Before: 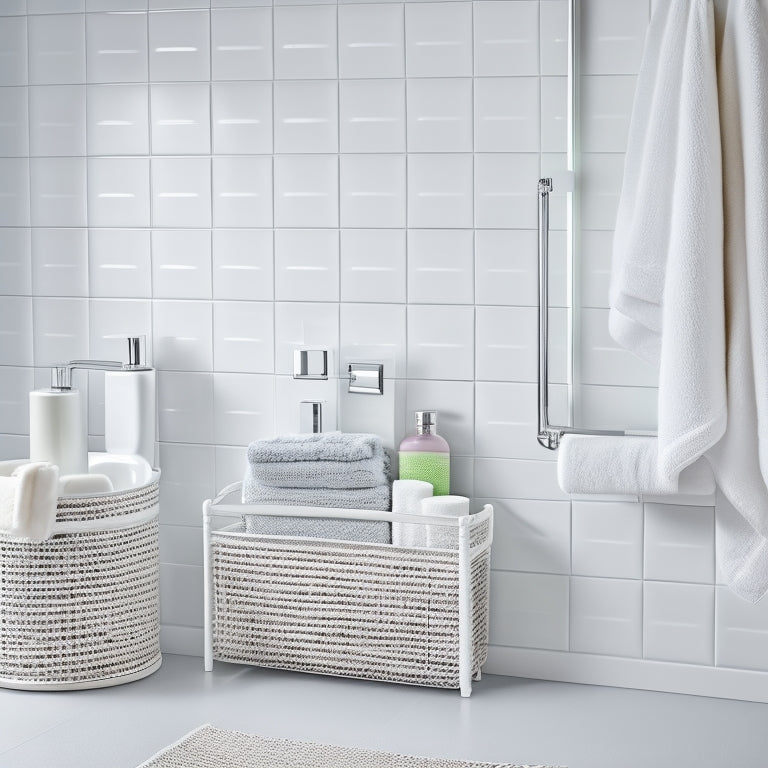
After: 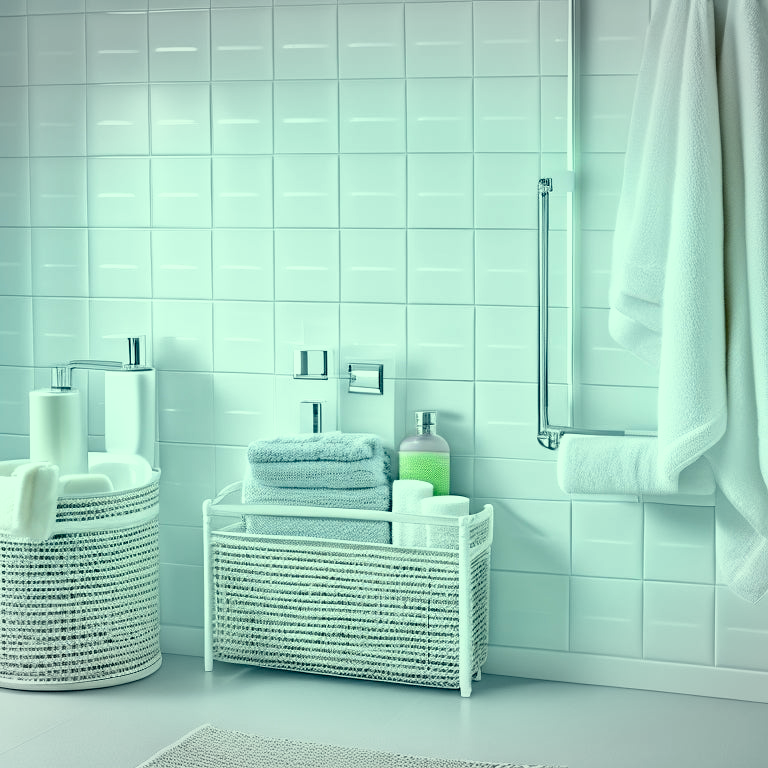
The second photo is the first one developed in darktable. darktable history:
vignetting: fall-off start 100.25%, brightness -0.152, width/height ratio 1.321
base curve: curves: ch0 [(0.017, 0) (0.425, 0.441) (0.844, 0.933) (1, 1)], preserve colors none
color correction: highlights a* -19.61, highlights b* 9.79, shadows a* -21, shadows b* -11.05
